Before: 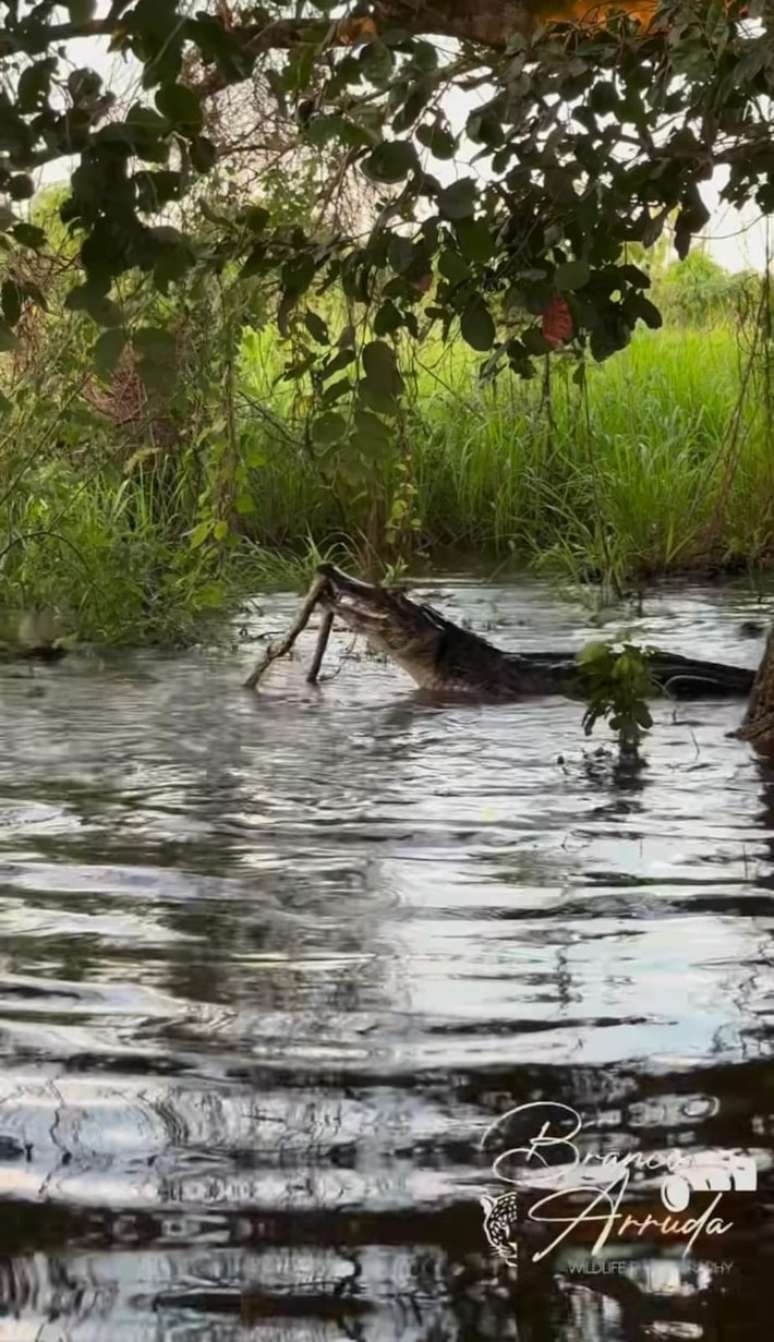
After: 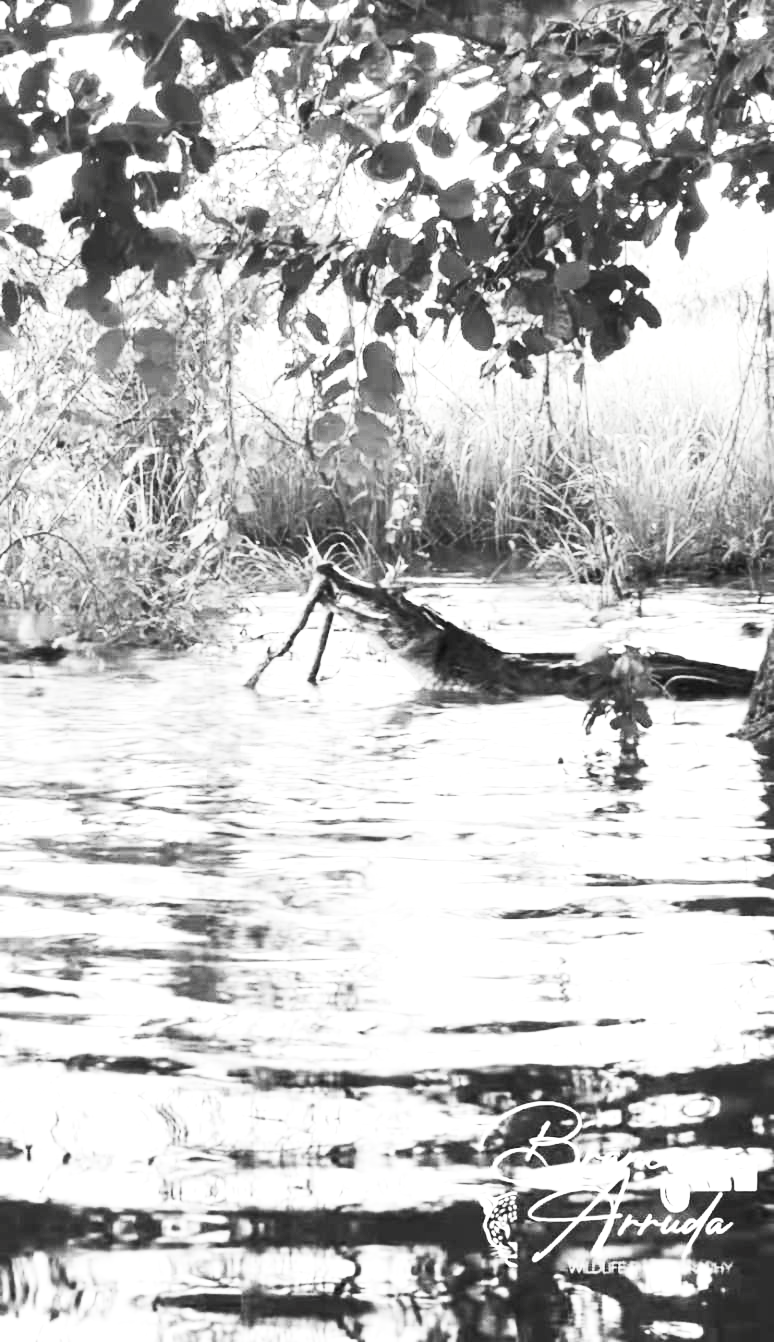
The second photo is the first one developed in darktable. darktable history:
contrast brightness saturation: contrast 0.516, brightness 0.453, saturation -0.993
exposure: black level correction 0, exposure 1.585 EV, compensate highlight preservation false
